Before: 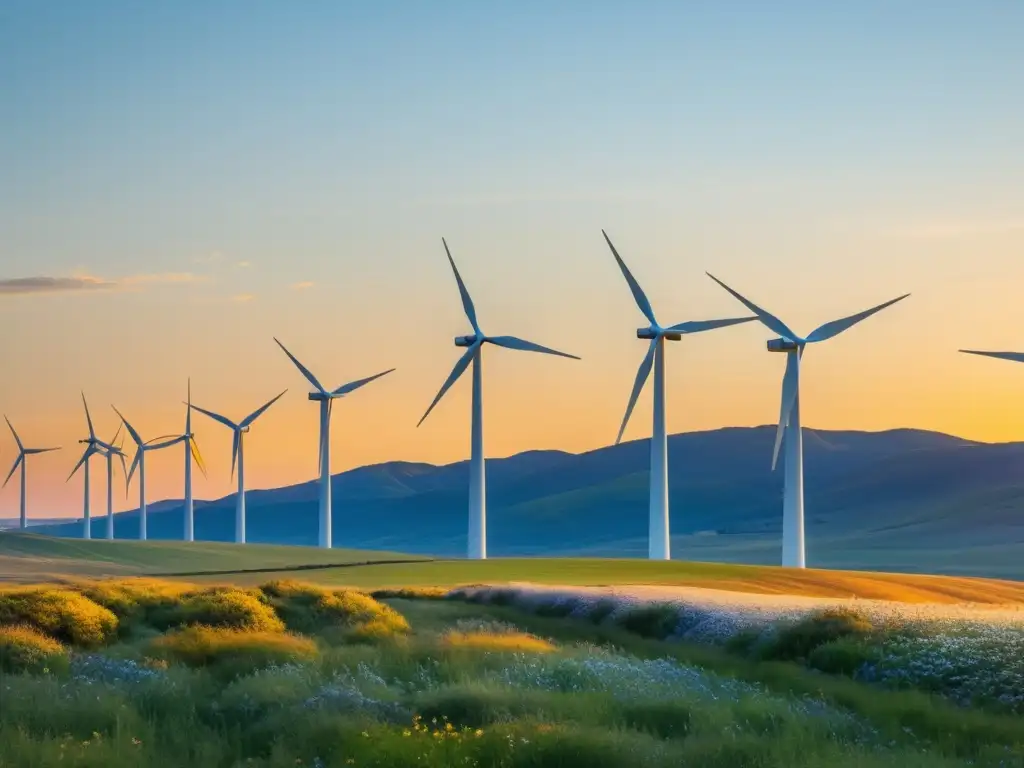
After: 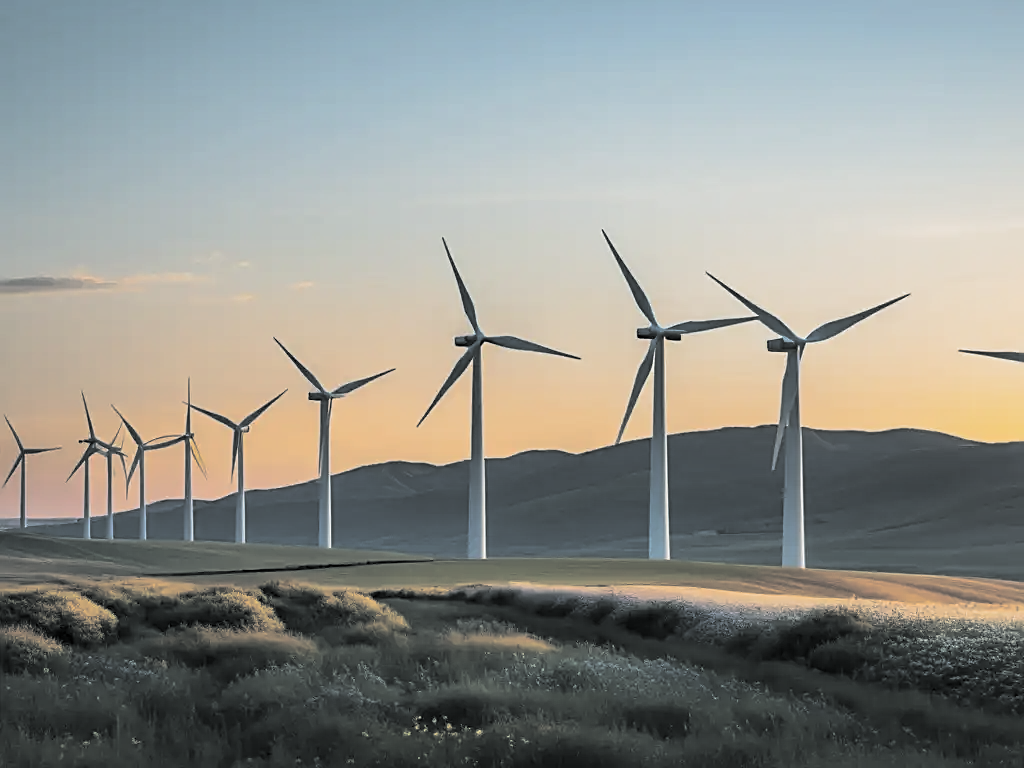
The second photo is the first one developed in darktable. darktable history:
split-toning: shadows › hue 190.8°, shadows › saturation 0.05, highlights › hue 54°, highlights › saturation 0.05, compress 0%
haze removal: compatibility mode true, adaptive false
sharpen: on, module defaults
contrast brightness saturation: contrast 0.1, saturation -0.36
